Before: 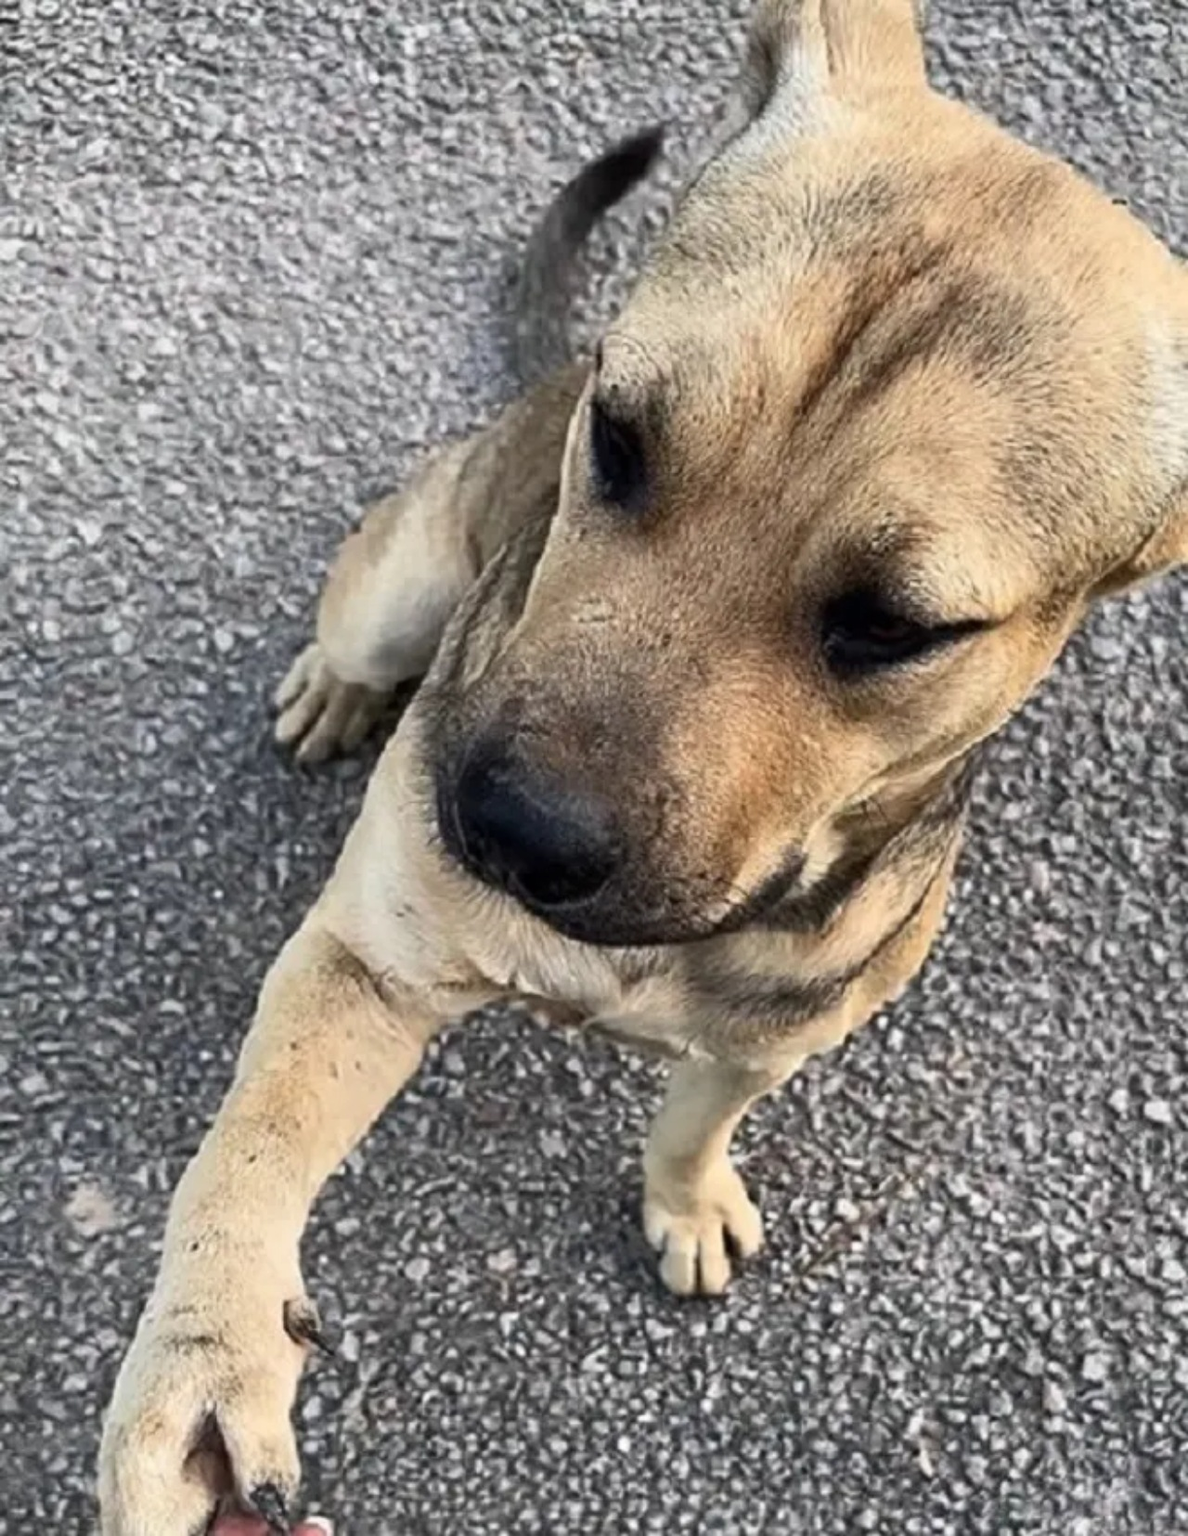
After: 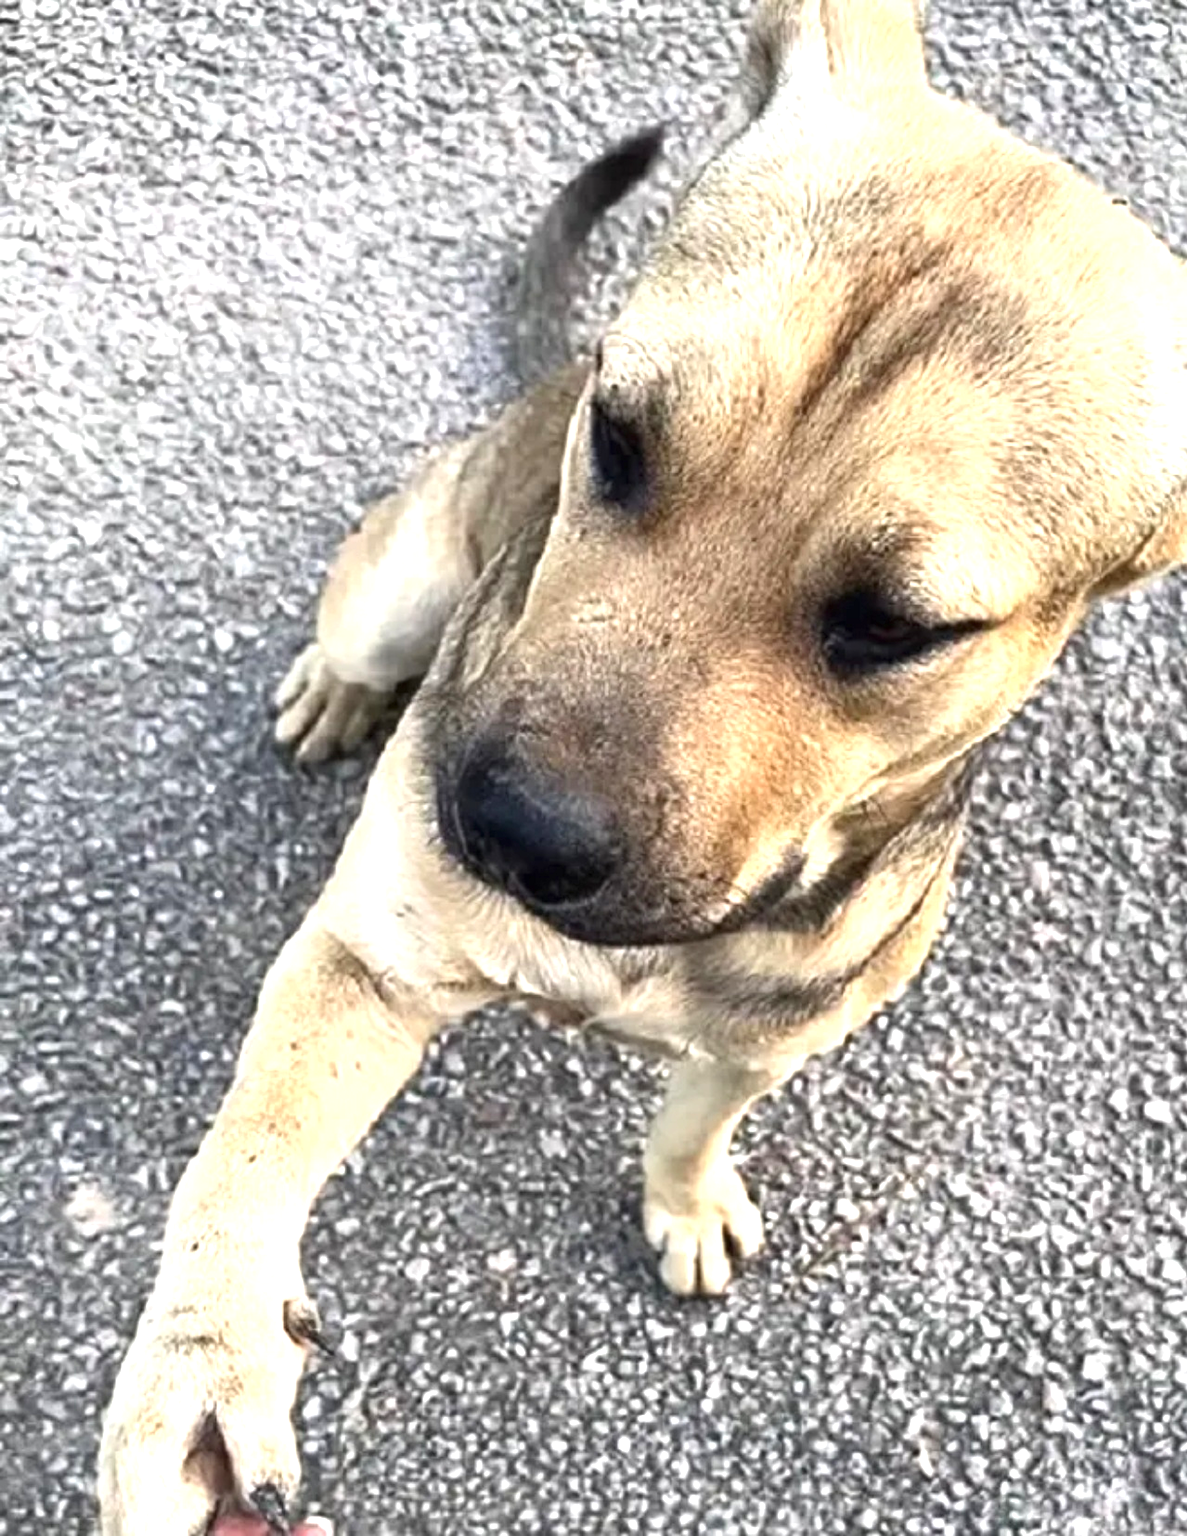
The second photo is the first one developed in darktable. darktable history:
exposure: black level correction 0, exposure 1 EV, compensate exposure bias true, compensate highlight preservation false
